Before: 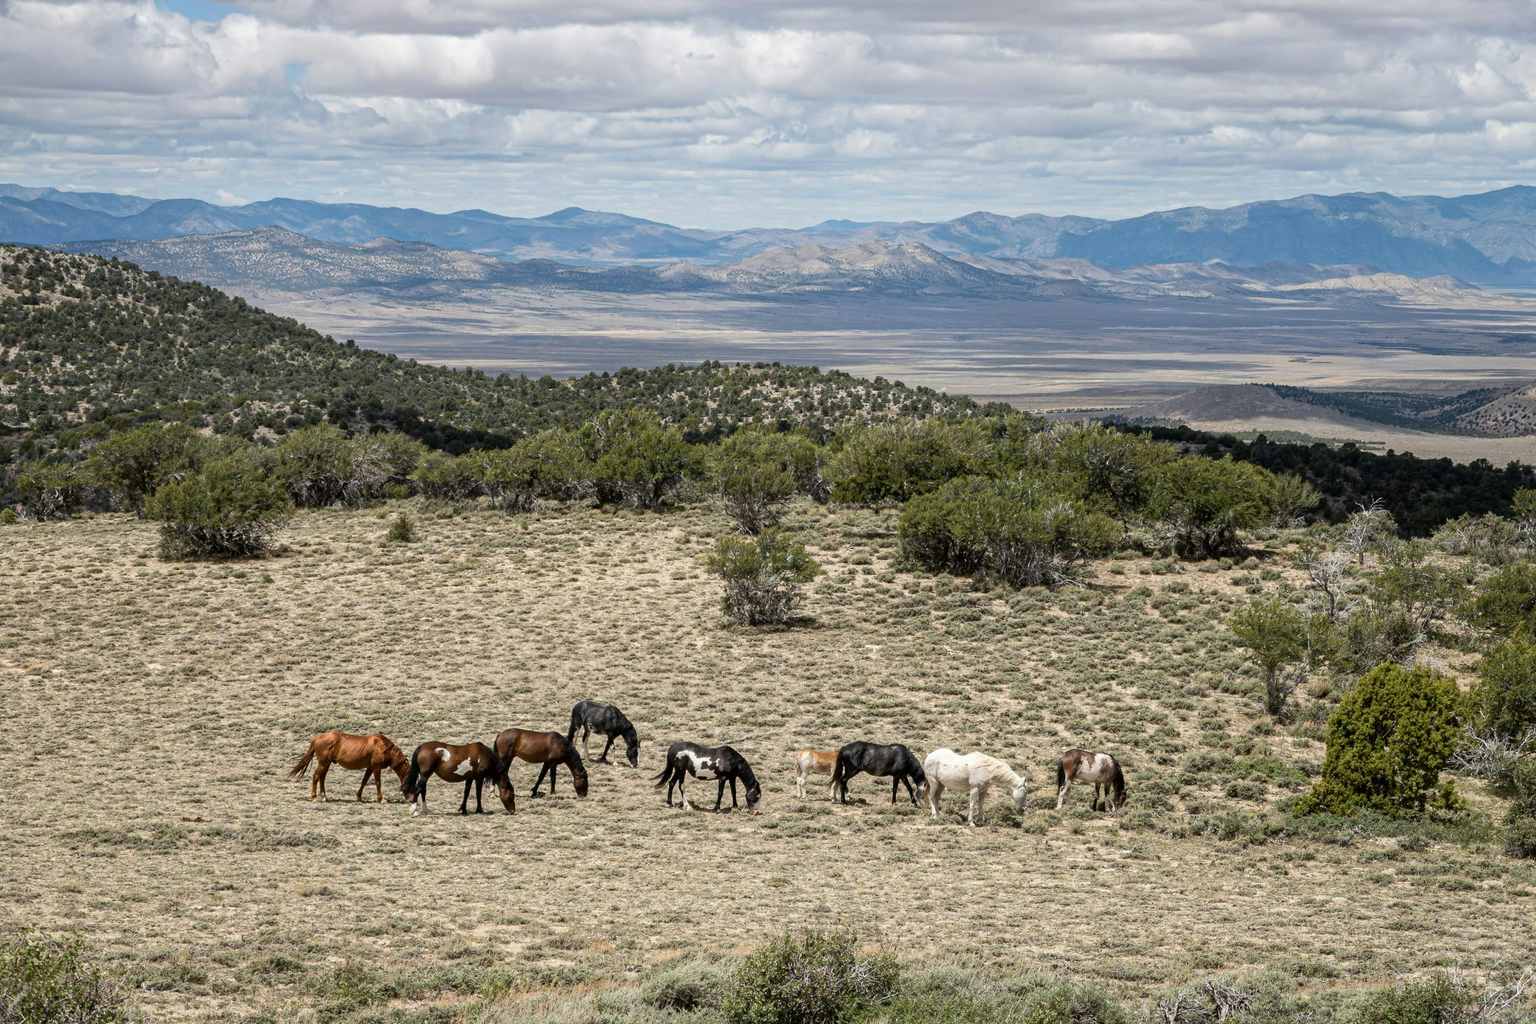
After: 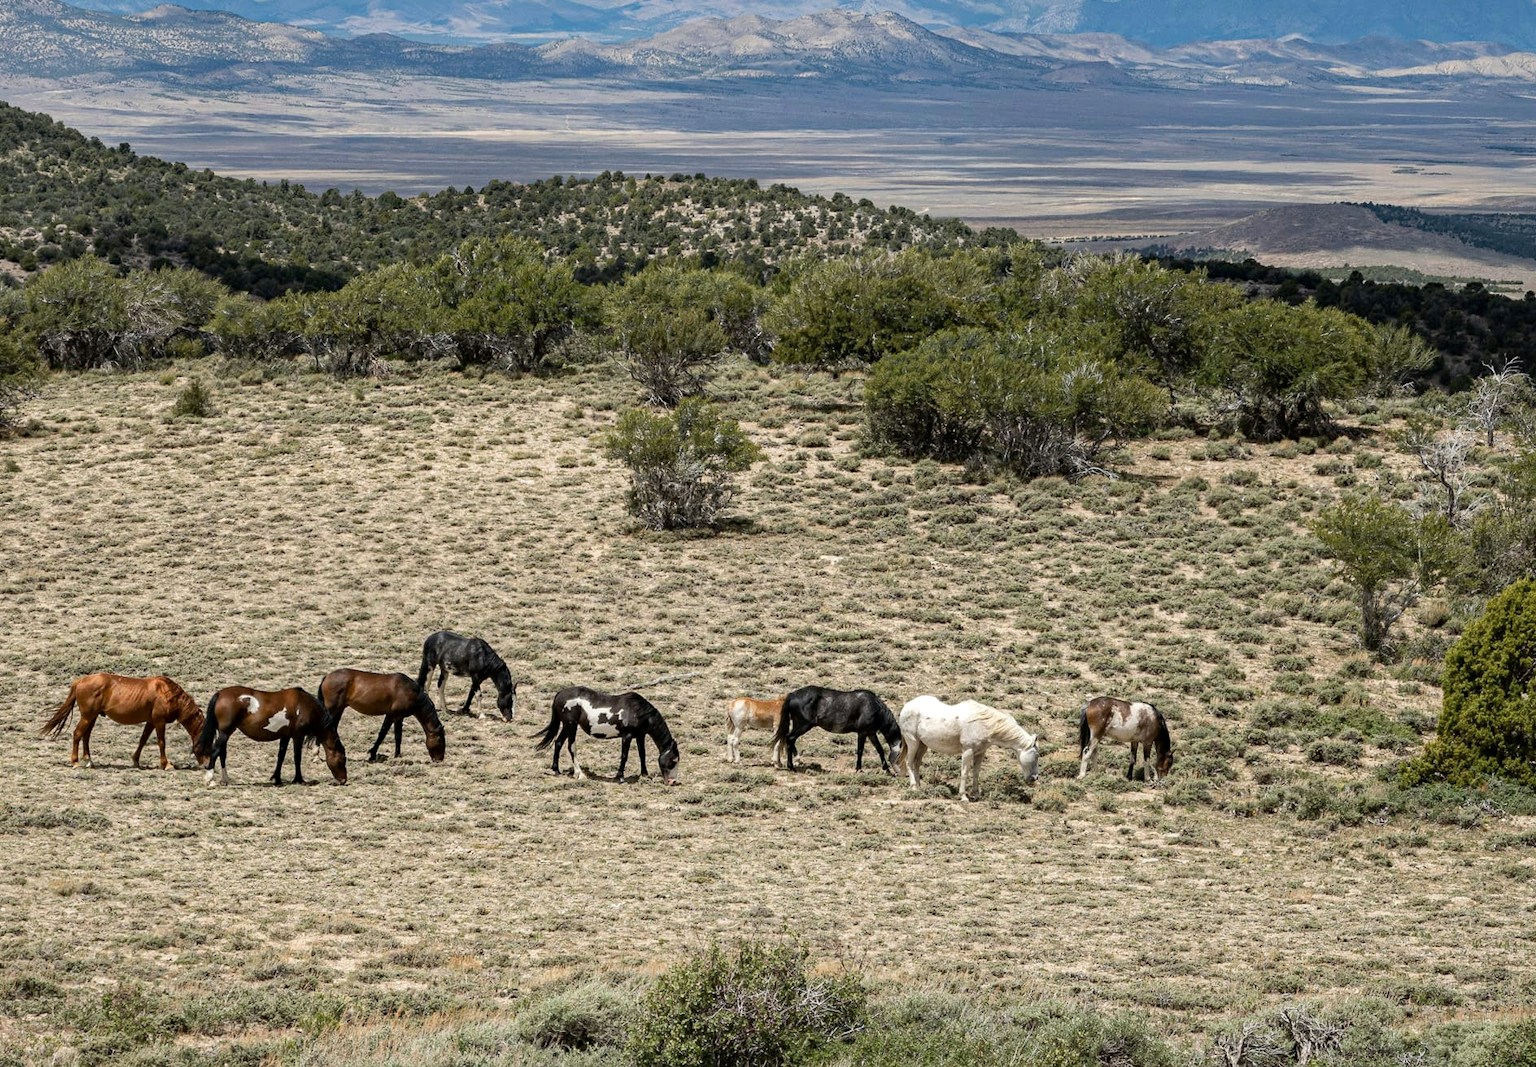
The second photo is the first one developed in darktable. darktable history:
haze removal: compatibility mode true, adaptive false
crop: left 16.871%, top 22.857%, right 9.116%
